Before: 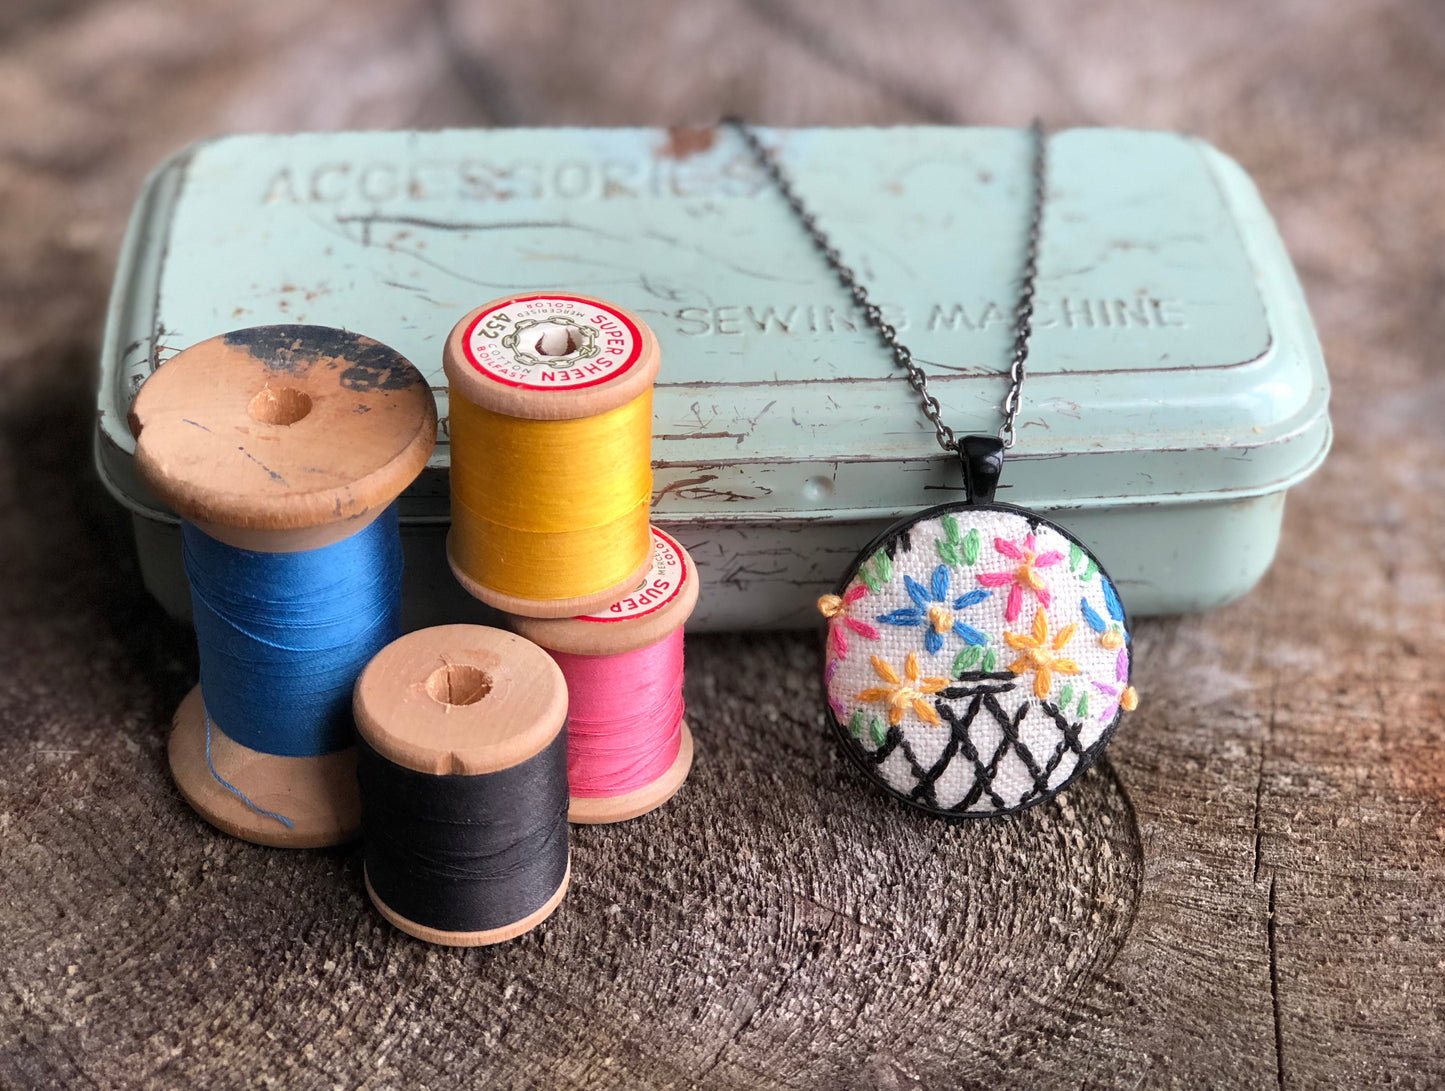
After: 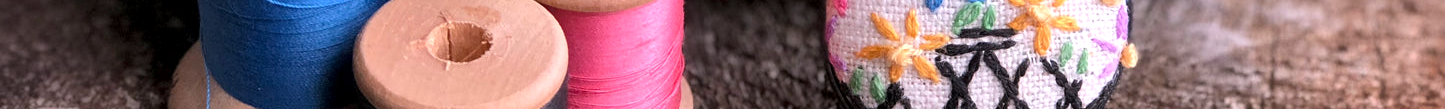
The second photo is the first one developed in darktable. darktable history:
white balance: red 1.05, blue 1.072
crop and rotate: top 59.084%, bottom 30.916%
local contrast: mode bilateral grid, contrast 20, coarseness 50, detail 150%, midtone range 0.2
